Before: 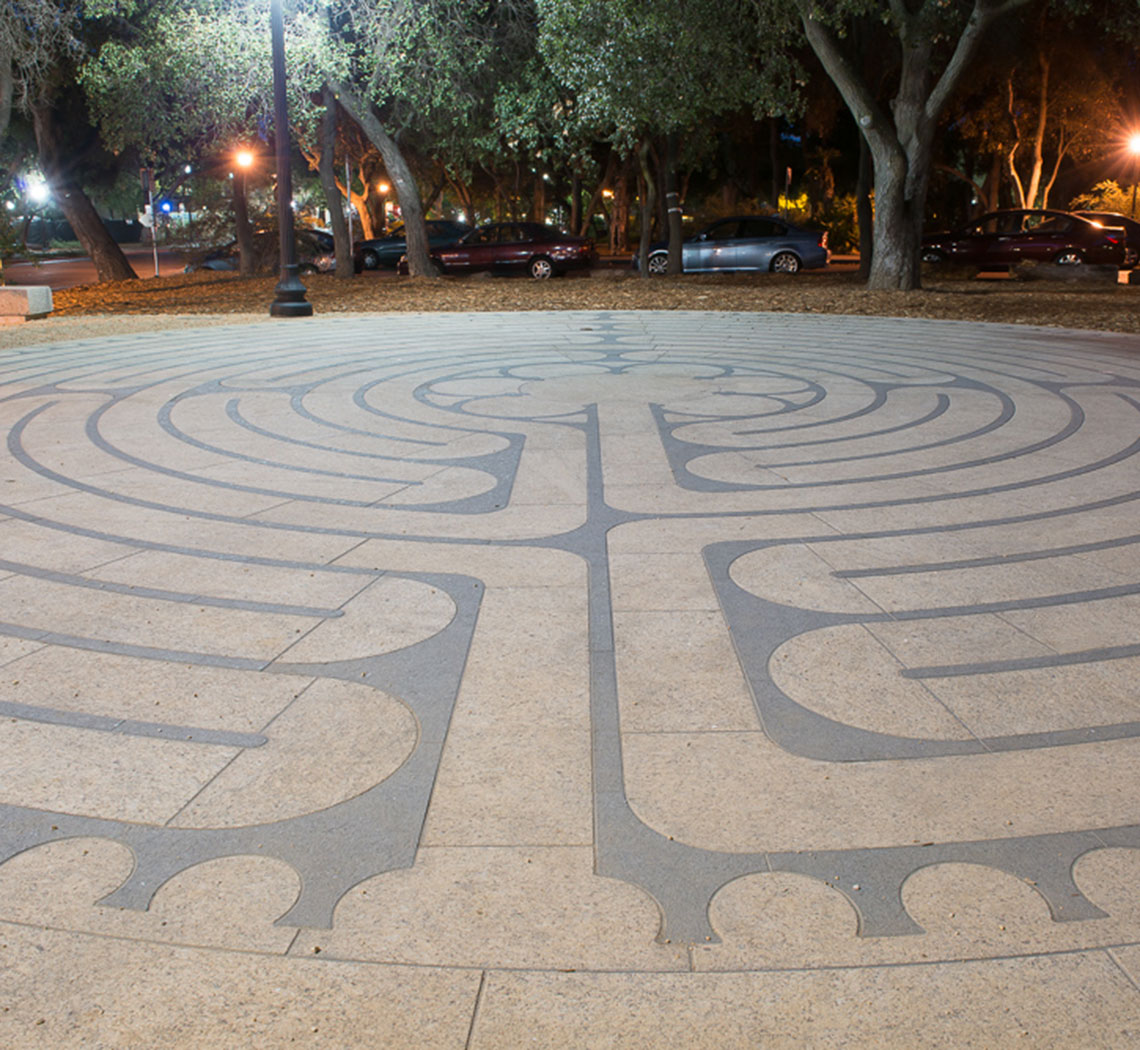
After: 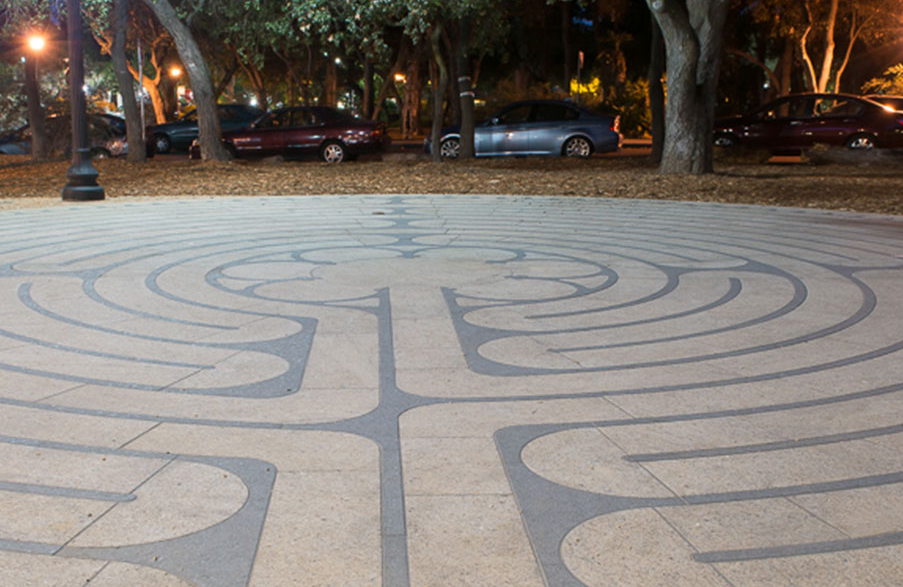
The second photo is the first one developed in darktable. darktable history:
crop: left 18.25%, top 11.119%, right 2.453%, bottom 32.939%
tone equalizer: edges refinement/feathering 500, mask exposure compensation -1.57 EV, preserve details no
